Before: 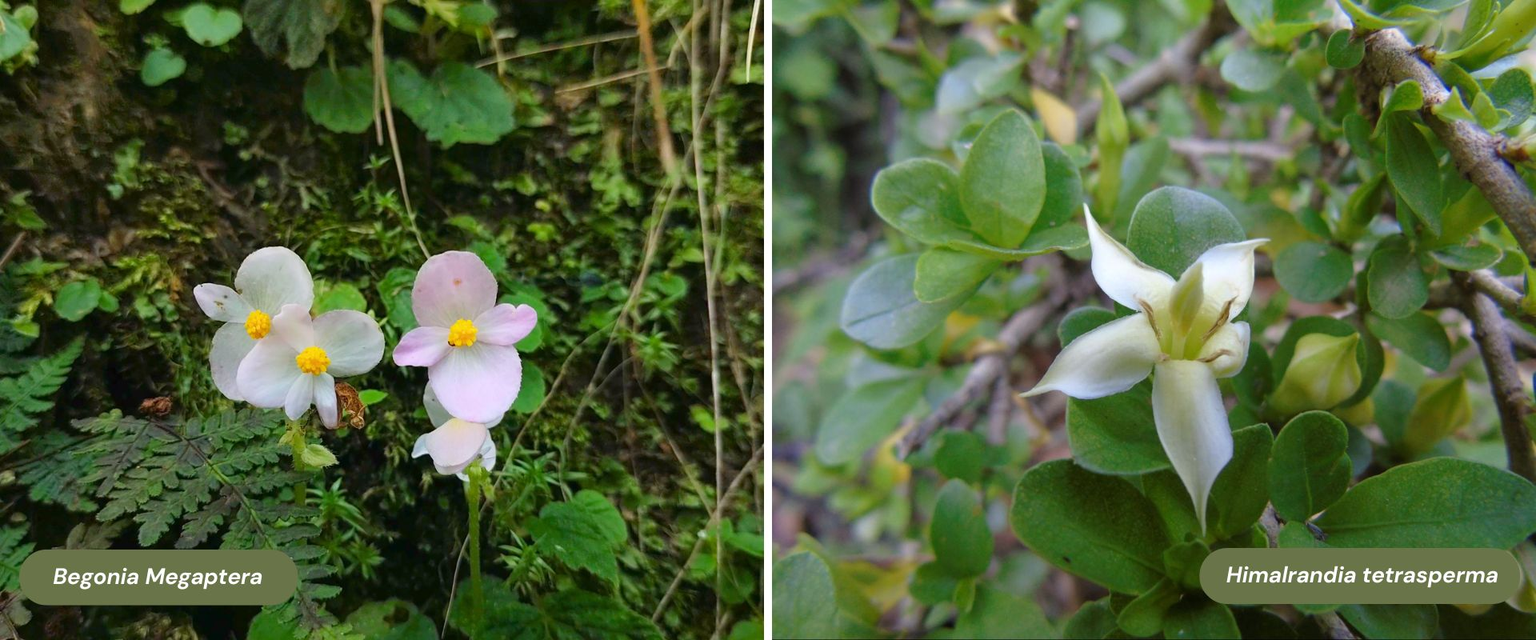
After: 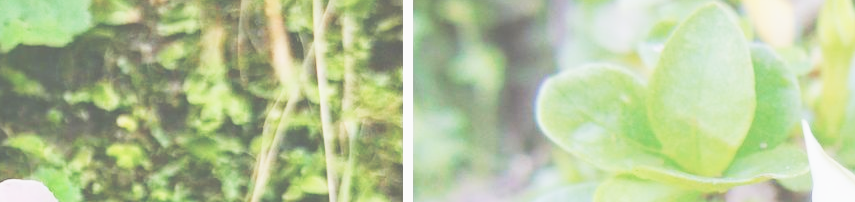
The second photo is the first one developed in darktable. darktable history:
contrast brightness saturation: brightness 0.151
exposure: black level correction -0.039, exposure 0.065 EV, compensate highlight preservation false
crop: left 28.787%, top 16.832%, right 26.67%, bottom 57.902%
base curve: curves: ch0 [(0, 0) (0.028, 0.03) (0.121, 0.232) (0.46, 0.748) (0.859, 0.968) (1, 1)], preserve colors none
tone curve: curves: ch0 [(0, 0.023) (0.103, 0.087) (0.277, 0.28) (0.46, 0.554) (0.569, 0.68) (0.735, 0.843) (0.994, 0.984)]; ch1 [(0, 0) (0.324, 0.285) (0.456, 0.438) (0.488, 0.497) (0.512, 0.503) (0.535, 0.535) (0.599, 0.606) (0.715, 0.738) (1, 1)]; ch2 [(0, 0) (0.369, 0.388) (0.449, 0.431) (0.478, 0.471) (0.502, 0.503) (0.55, 0.553) (0.603, 0.602) (0.656, 0.713) (1, 1)], preserve colors none
